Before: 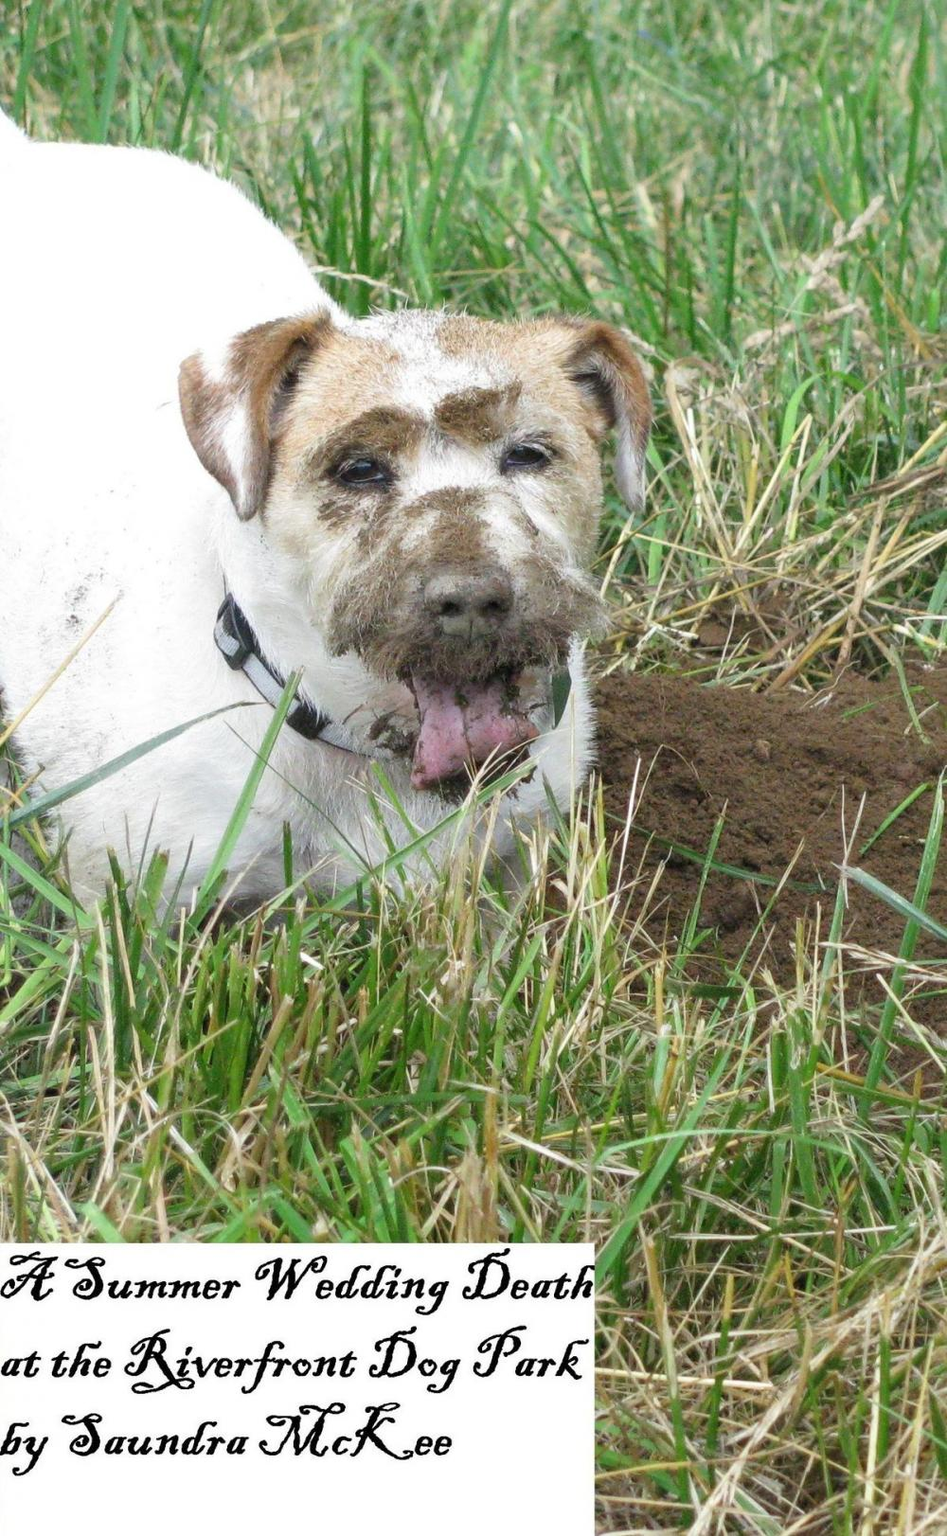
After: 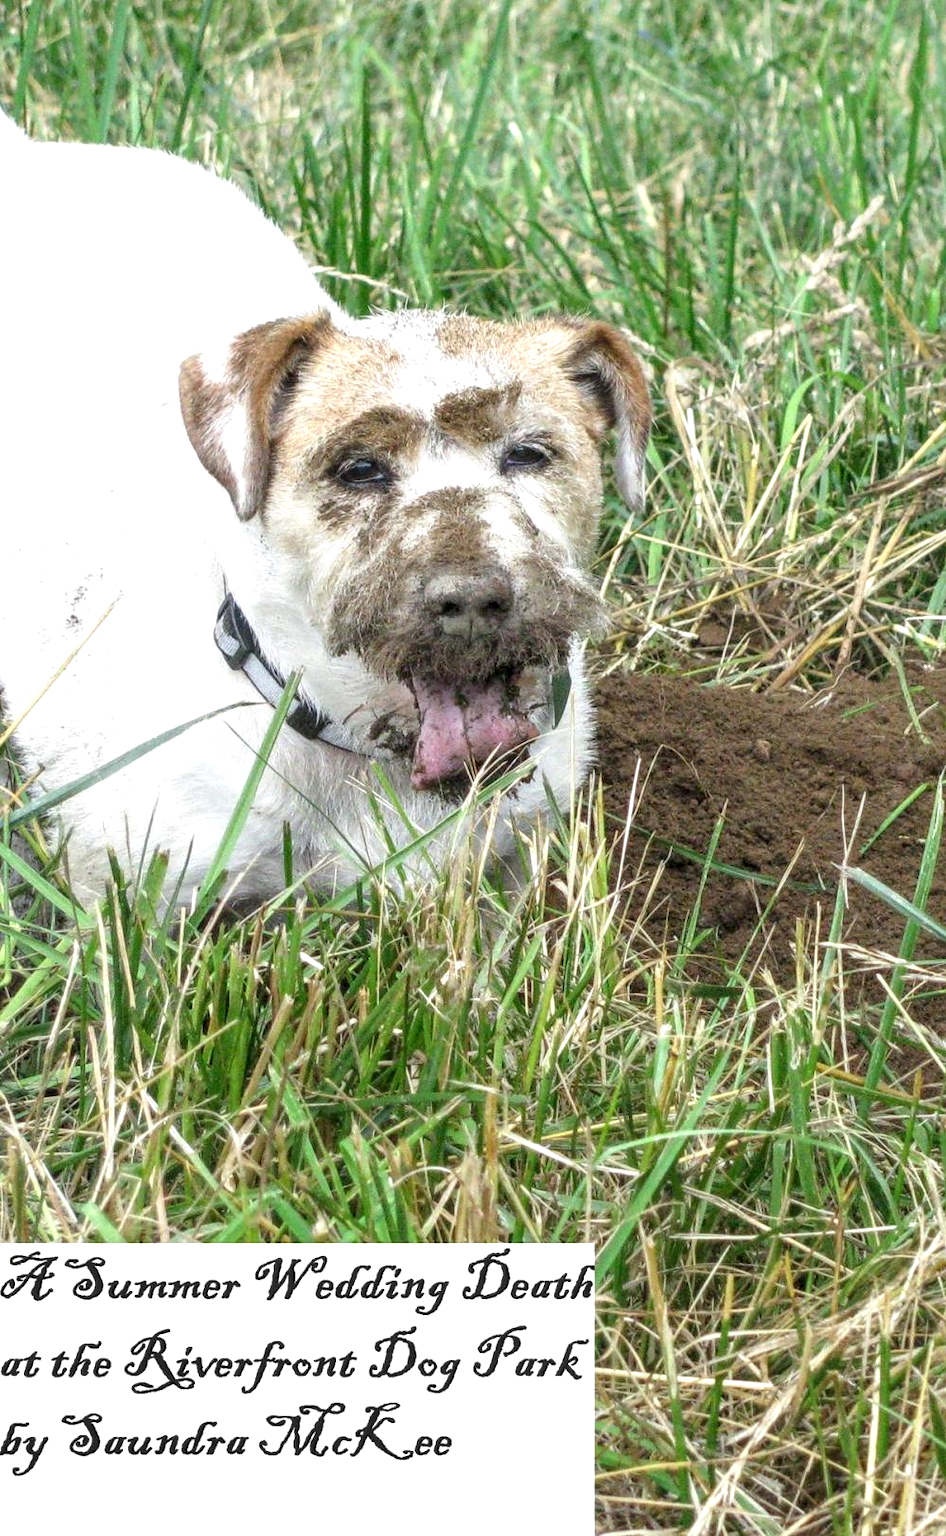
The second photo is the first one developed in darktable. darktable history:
local contrast: highlights 62%, detail 143%, midtone range 0.425
exposure: exposure 0.258 EV, compensate exposure bias true, compensate highlight preservation false
